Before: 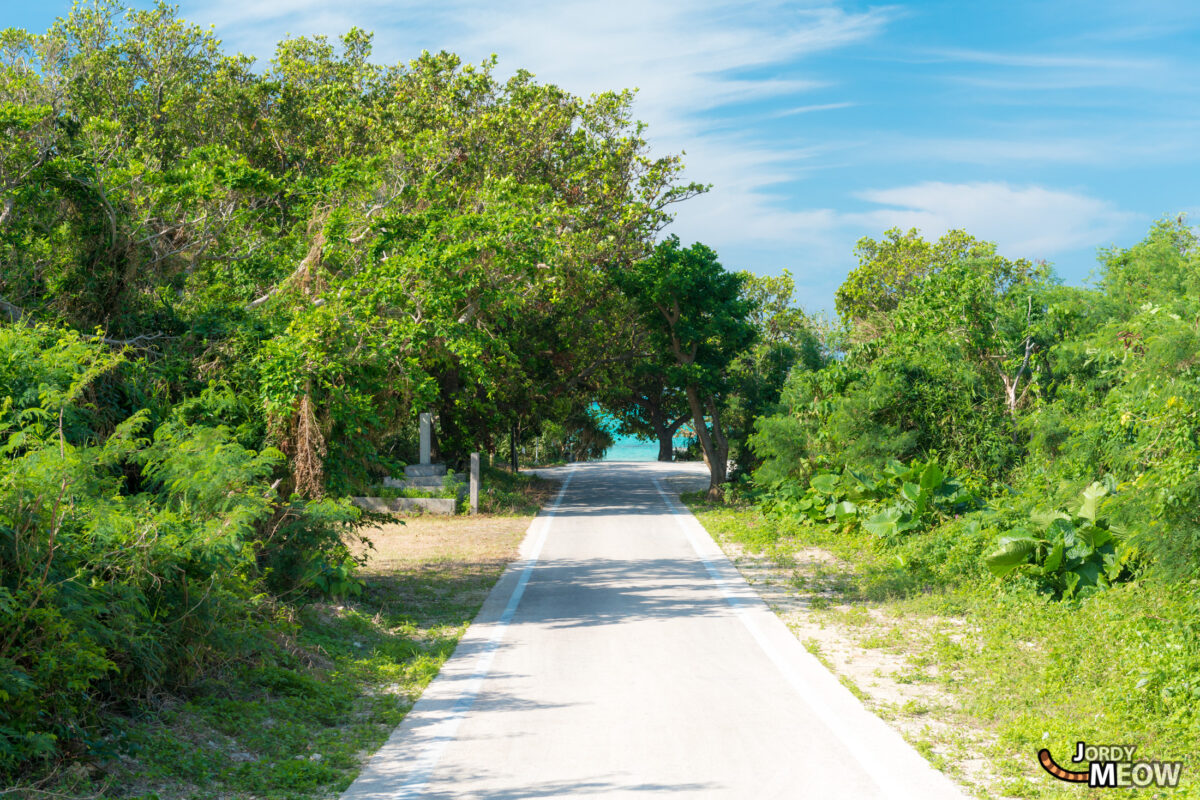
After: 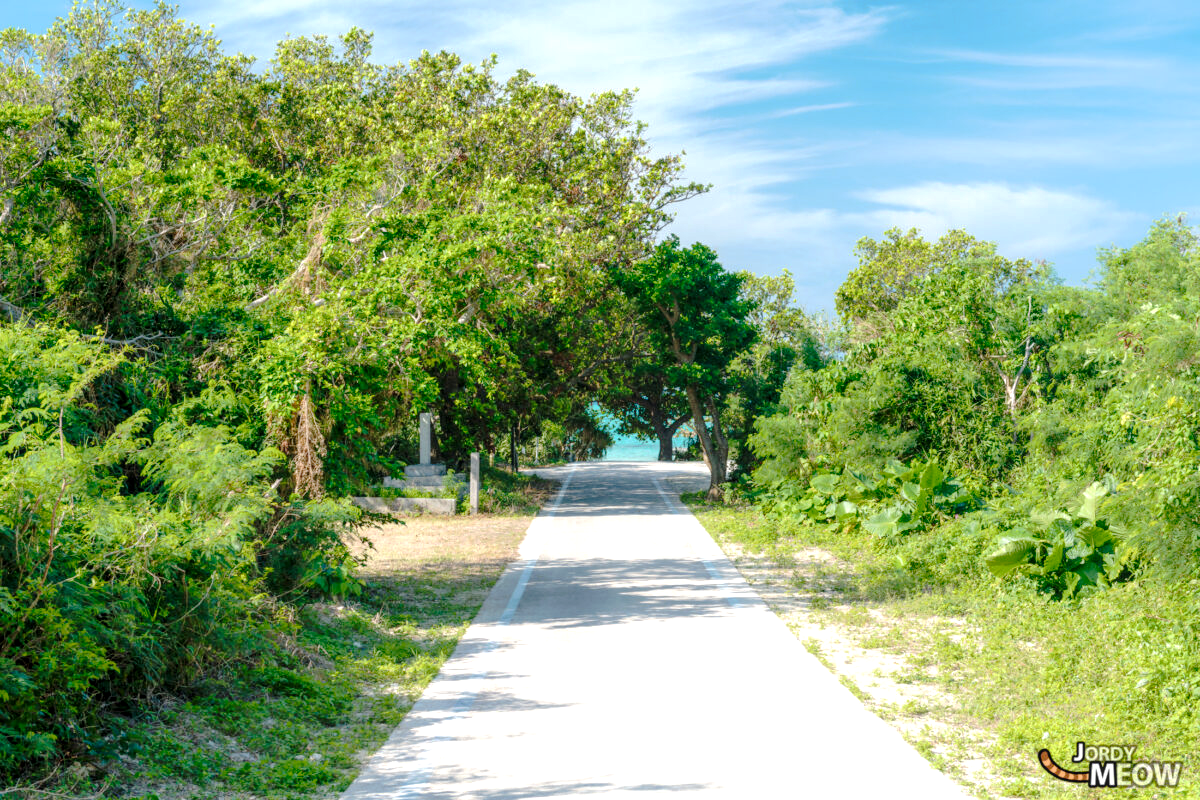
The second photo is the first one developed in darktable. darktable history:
exposure: exposure 0.3 EV, compensate highlight preservation false
local contrast: on, module defaults
tone curve: curves: ch0 [(0, 0) (0.003, 0.004) (0.011, 0.01) (0.025, 0.025) (0.044, 0.042) (0.069, 0.064) (0.1, 0.093) (0.136, 0.13) (0.177, 0.182) (0.224, 0.241) (0.277, 0.322) (0.335, 0.409) (0.399, 0.482) (0.468, 0.551) (0.543, 0.606) (0.623, 0.672) (0.709, 0.73) (0.801, 0.81) (0.898, 0.885) (1, 1)], preserve colors none
vibrance: vibrance 20%
